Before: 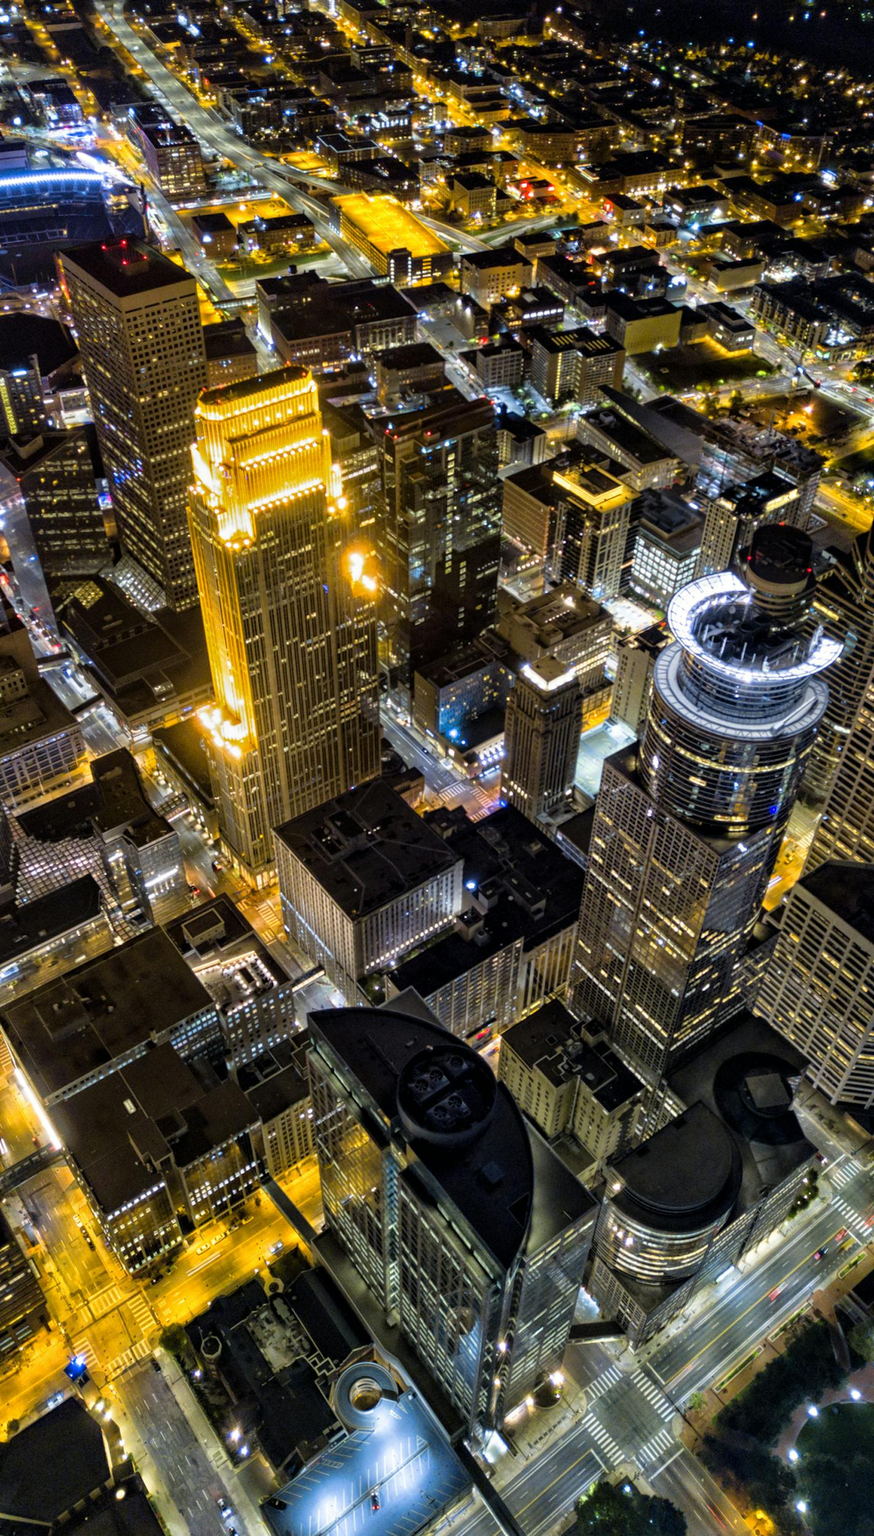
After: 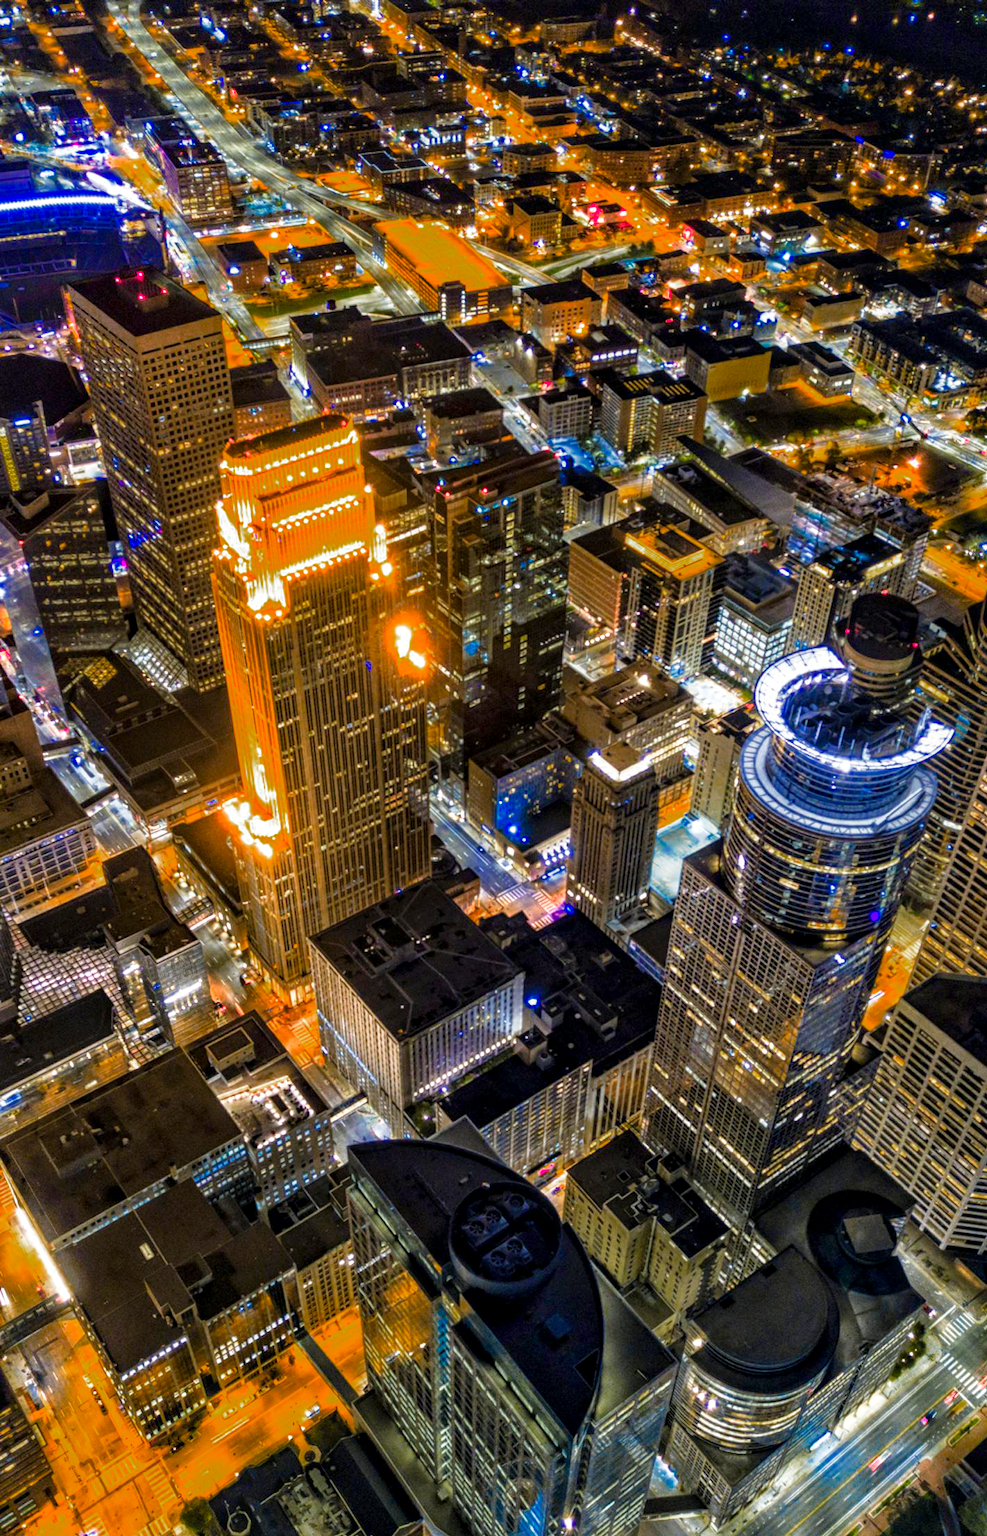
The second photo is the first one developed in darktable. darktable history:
crop and rotate: top 0%, bottom 11.563%
exposure: black level correction 0, exposure 0.2 EV, compensate exposure bias true, compensate highlight preservation false
local contrast: on, module defaults
base curve: curves: ch0 [(0, 0) (0.666, 0.806) (1, 1)], preserve colors none
color zones: curves: ch0 [(0, 0.553) (0.123, 0.58) (0.23, 0.419) (0.468, 0.155) (0.605, 0.132) (0.723, 0.063) (0.833, 0.172) (0.921, 0.468)]; ch1 [(0.025, 0.645) (0.229, 0.584) (0.326, 0.551) (0.537, 0.446) (0.599, 0.911) (0.708, 1) (0.805, 0.944)]; ch2 [(0.086, 0.468) (0.254, 0.464) (0.638, 0.564) (0.702, 0.592) (0.768, 0.564)], mix 26.14%
